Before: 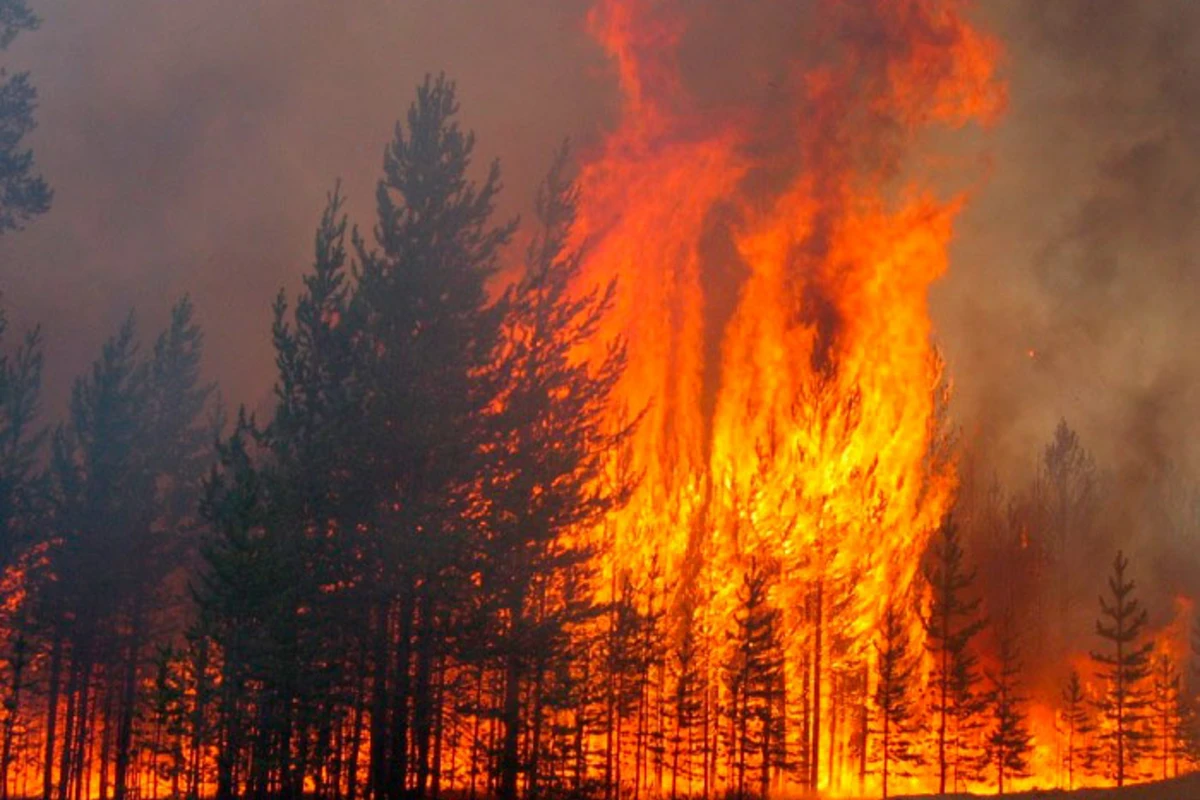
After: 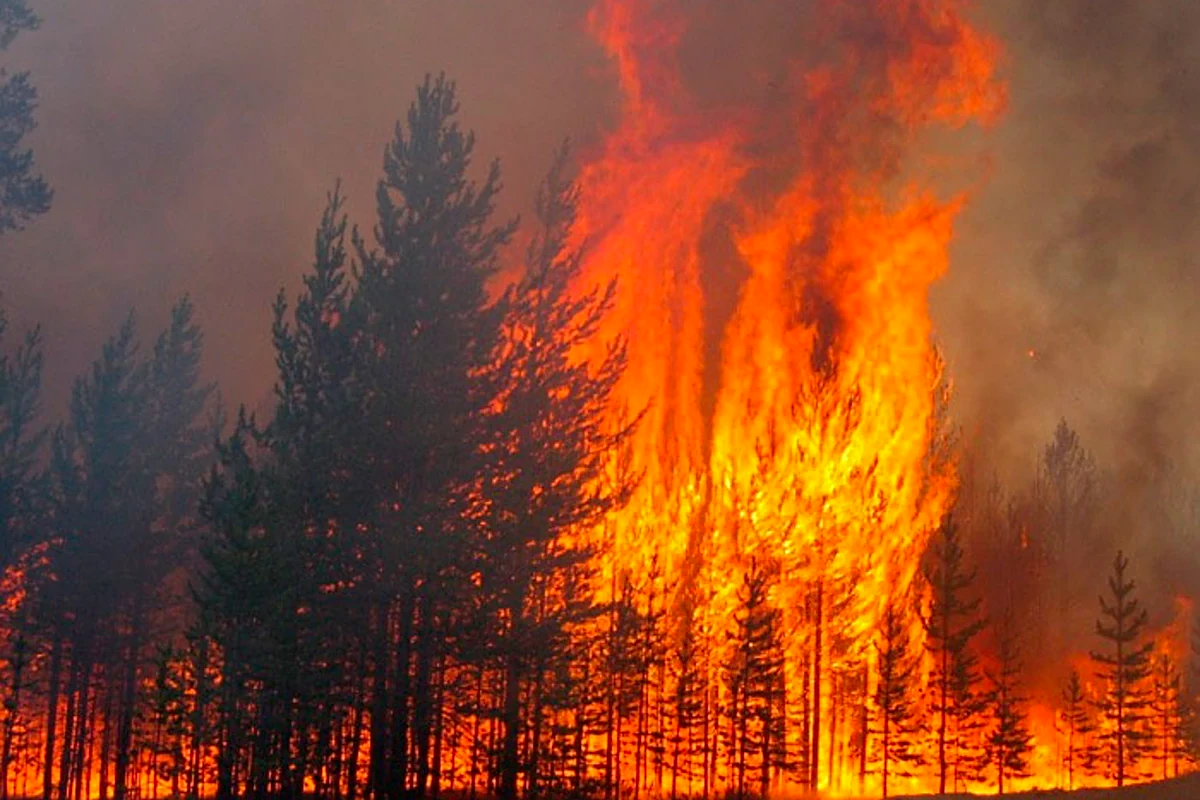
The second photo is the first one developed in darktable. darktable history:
sharpen: on, module defaults
color zones: curves: ch1 [(0, 0.513) (0.143, 0.524) (0.286, 0.511) (0.429, 0.506) (0.571, 0.503) (0.714, 0.503) (0.857, 0.508) (1, 0.513)]
